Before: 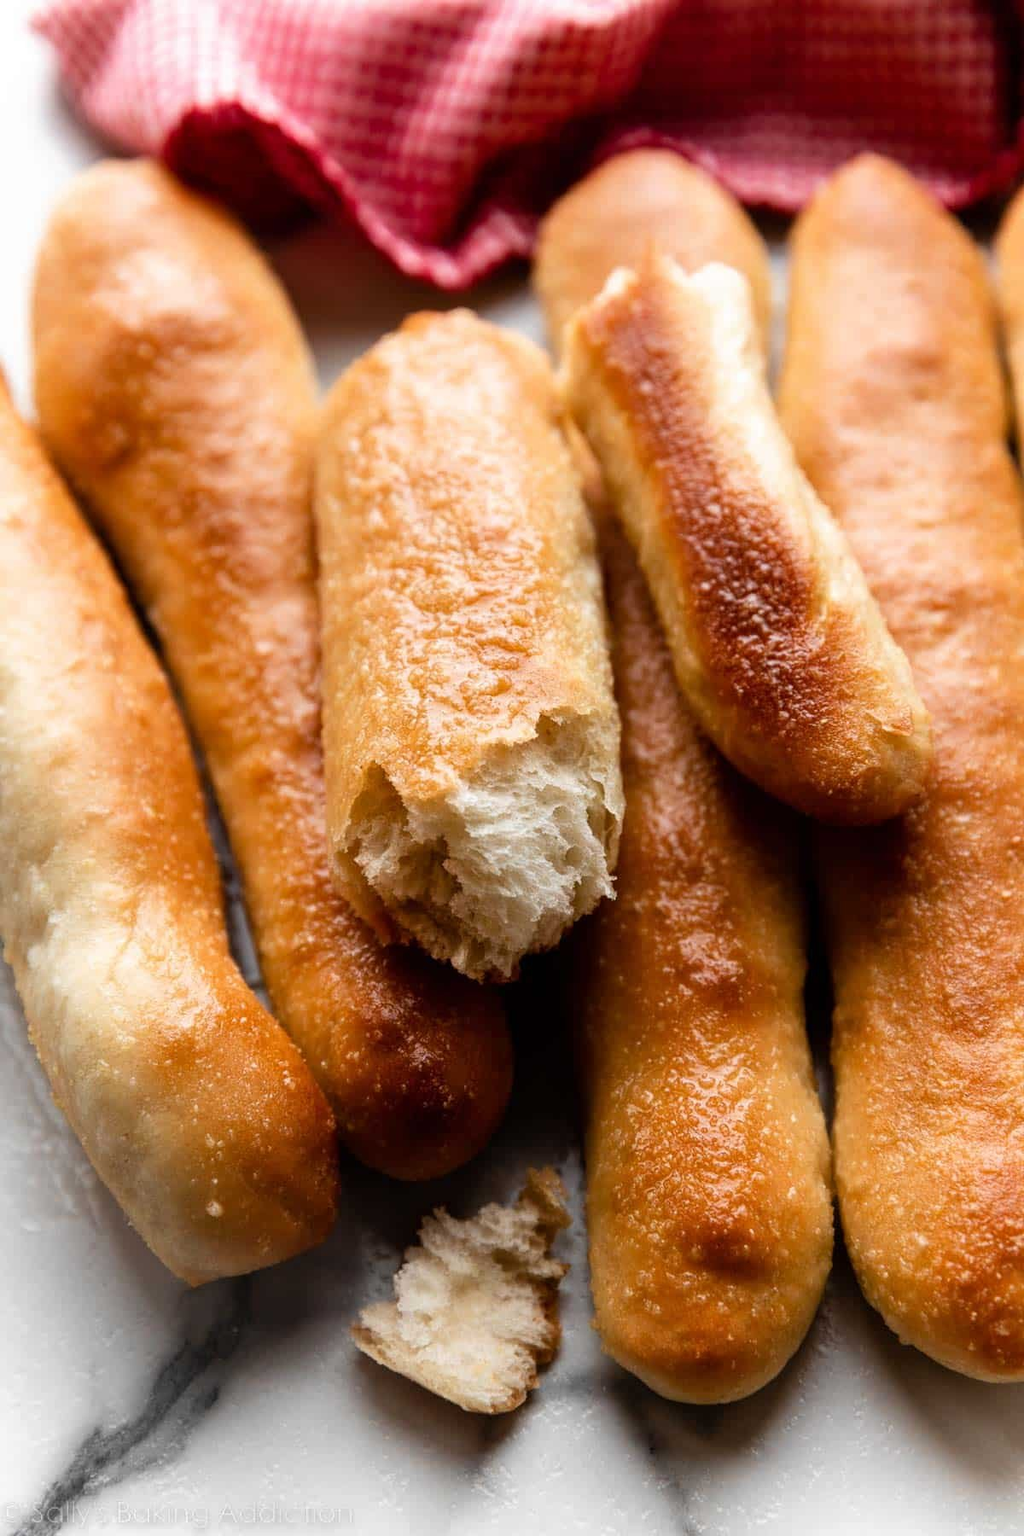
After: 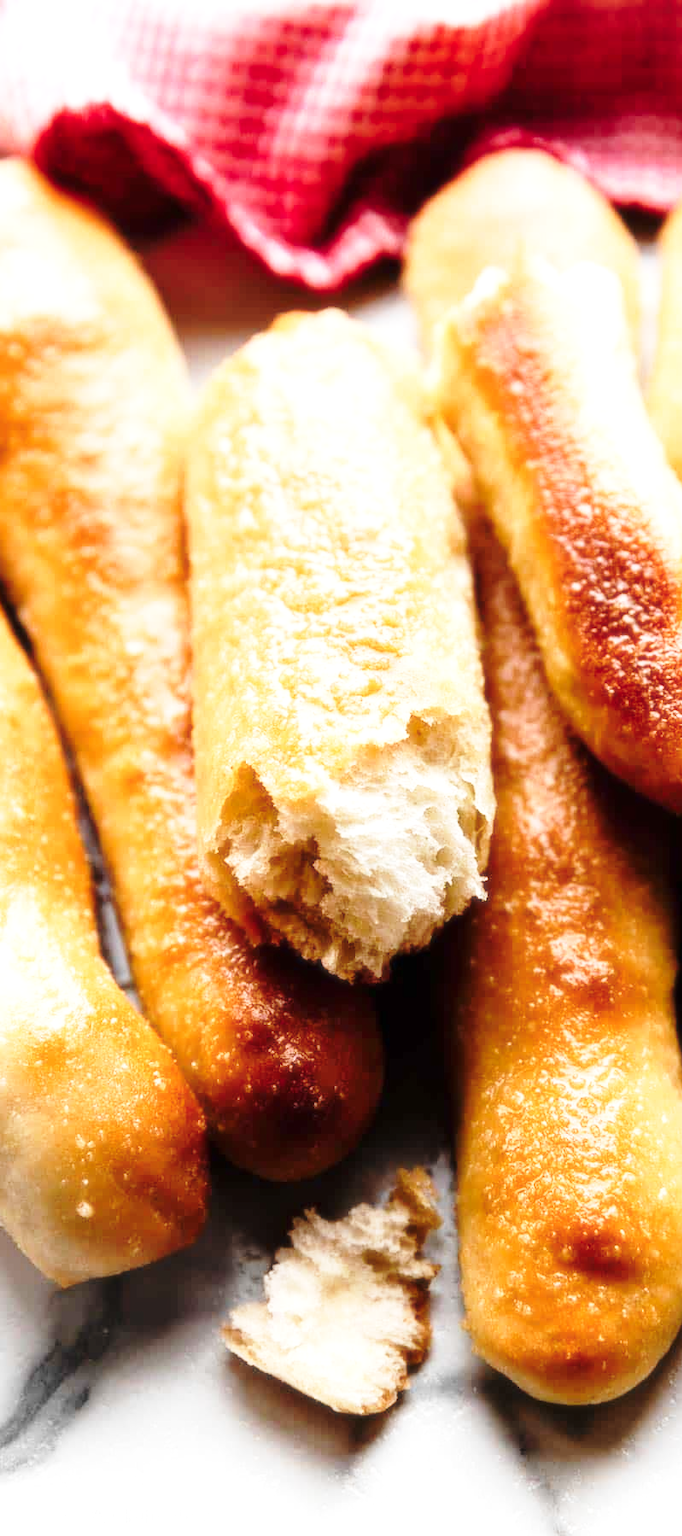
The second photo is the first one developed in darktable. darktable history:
vignetting: fall-off start 100%, brightness 0.05, saturation 0
base curve: curves: ch0 [(0, 0) (0.028, 0.03) (0.121, 0.232) (0.46, 0.748) (0.859, 0.968) (1, 1)], preserve colors none
crop and rotate: left 12.673%, right 20.66%
exposure: exposure 0.669 EV, compensate highlight preservation false
soften: size 10%, saturation 50%, brightness 0.2 EV, mix 10%
